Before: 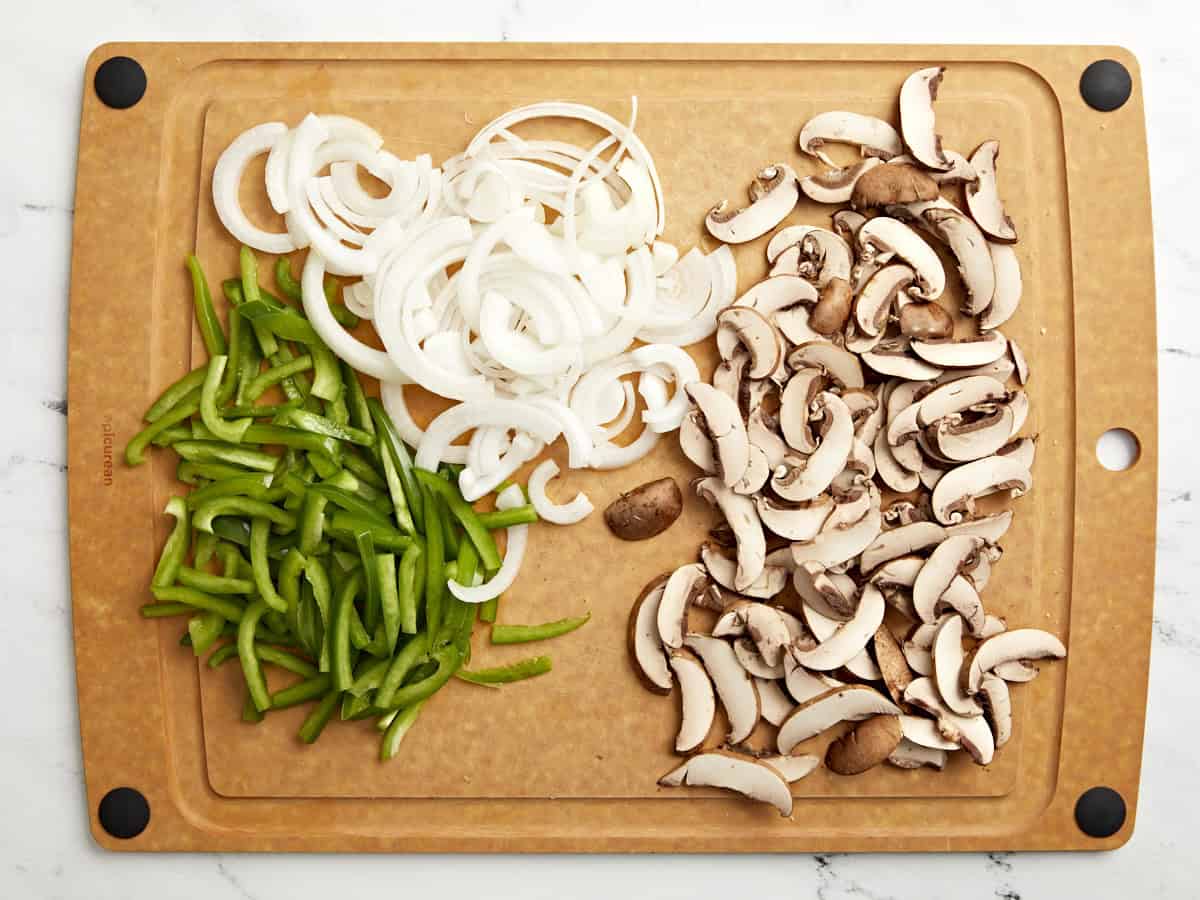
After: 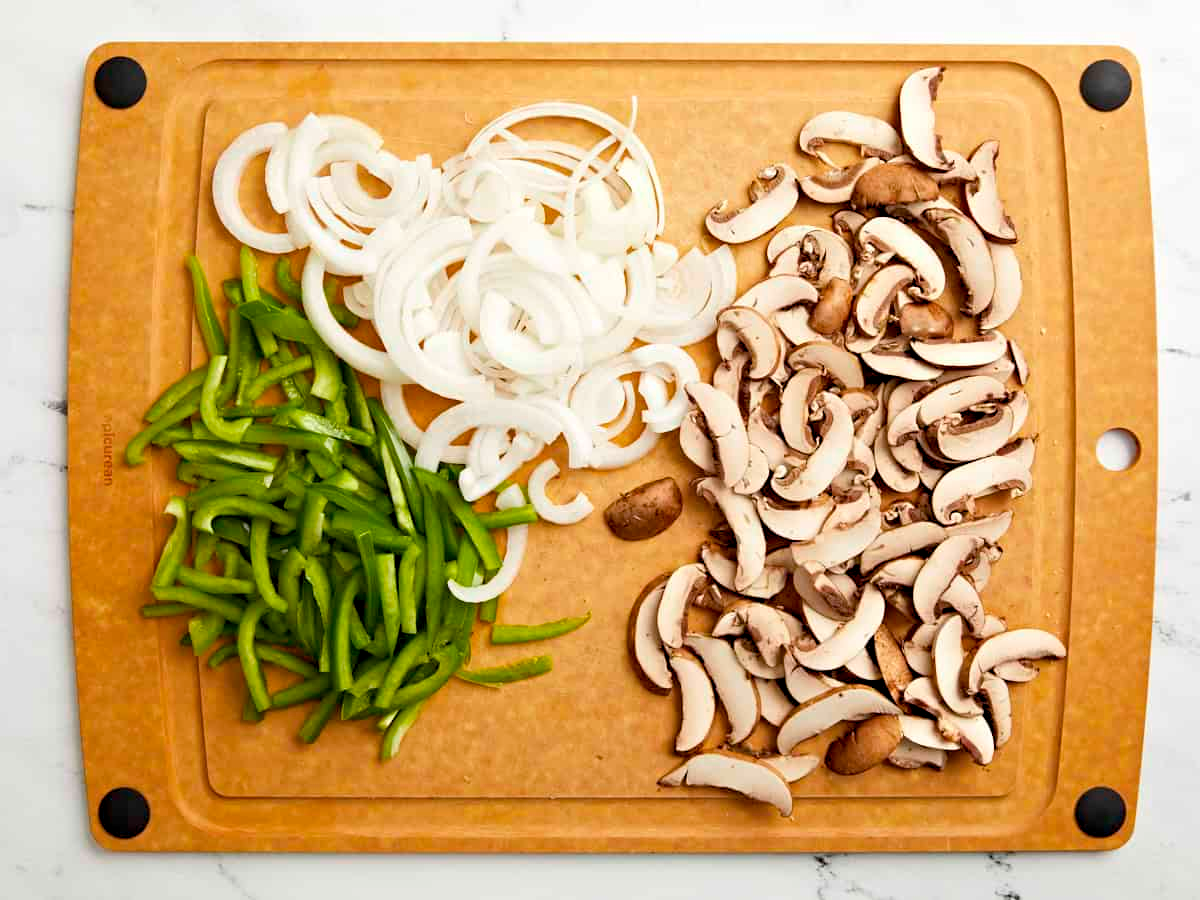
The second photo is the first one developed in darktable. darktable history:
color balance rgb: global offset › luminance -0.351%, linear chroma grading › global chroma 9.726%, perceptual saturation grading › global saturation 0.902%, global vibrance 20%
